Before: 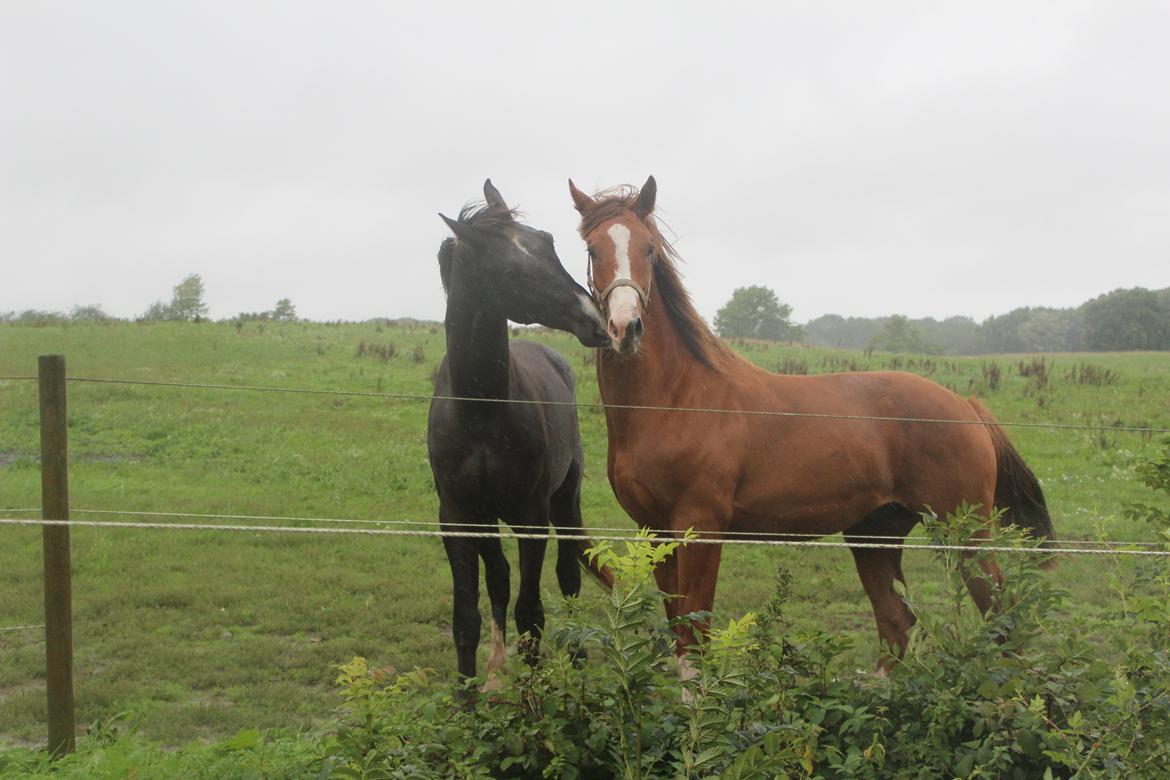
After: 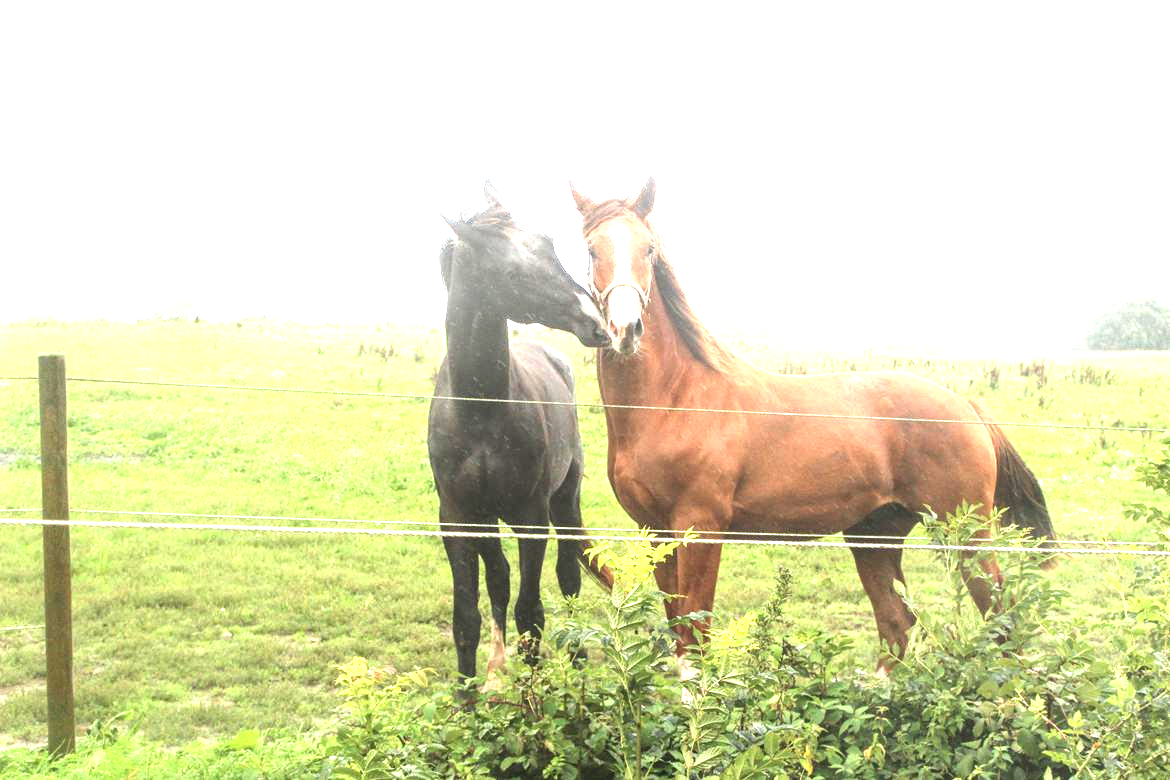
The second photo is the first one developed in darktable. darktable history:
local contrast: detail 130%
exposure: black level correction 0, exposure 2.138 EV, compensate exposure bias true, compensate highlight preservation false
